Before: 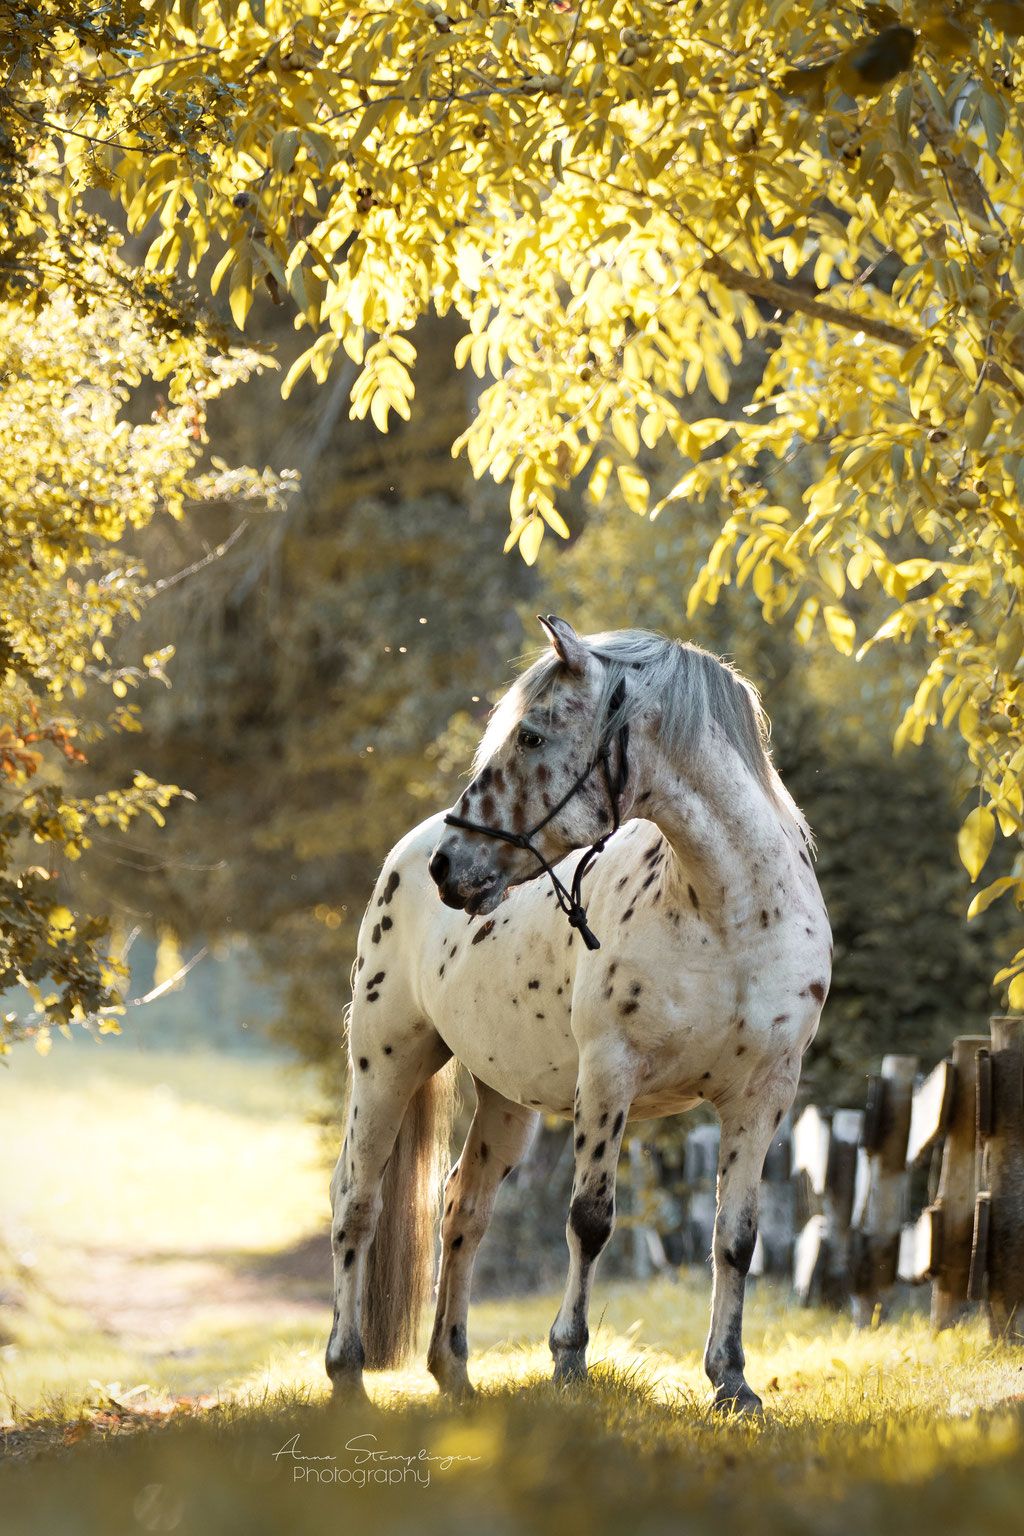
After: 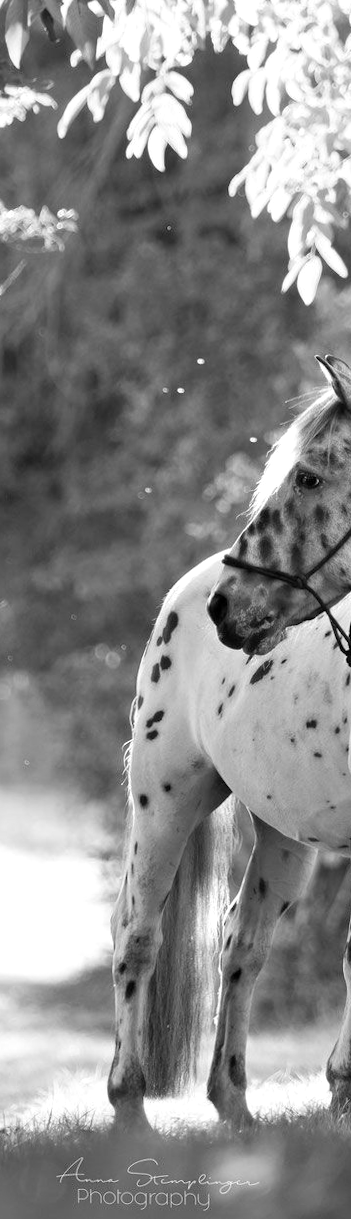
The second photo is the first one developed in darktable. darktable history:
monochrome: on, module defaults
exposure: exposure 0.128 EV, compensate highlight preservation false
rotate and perspective: lens shift (vertical) 0.048, lens shift (horizontal) -0.024, automatic cropping off
crop and rotate: left 21.77%, top 18.528%, right 44.676%, bottom 2.997%
